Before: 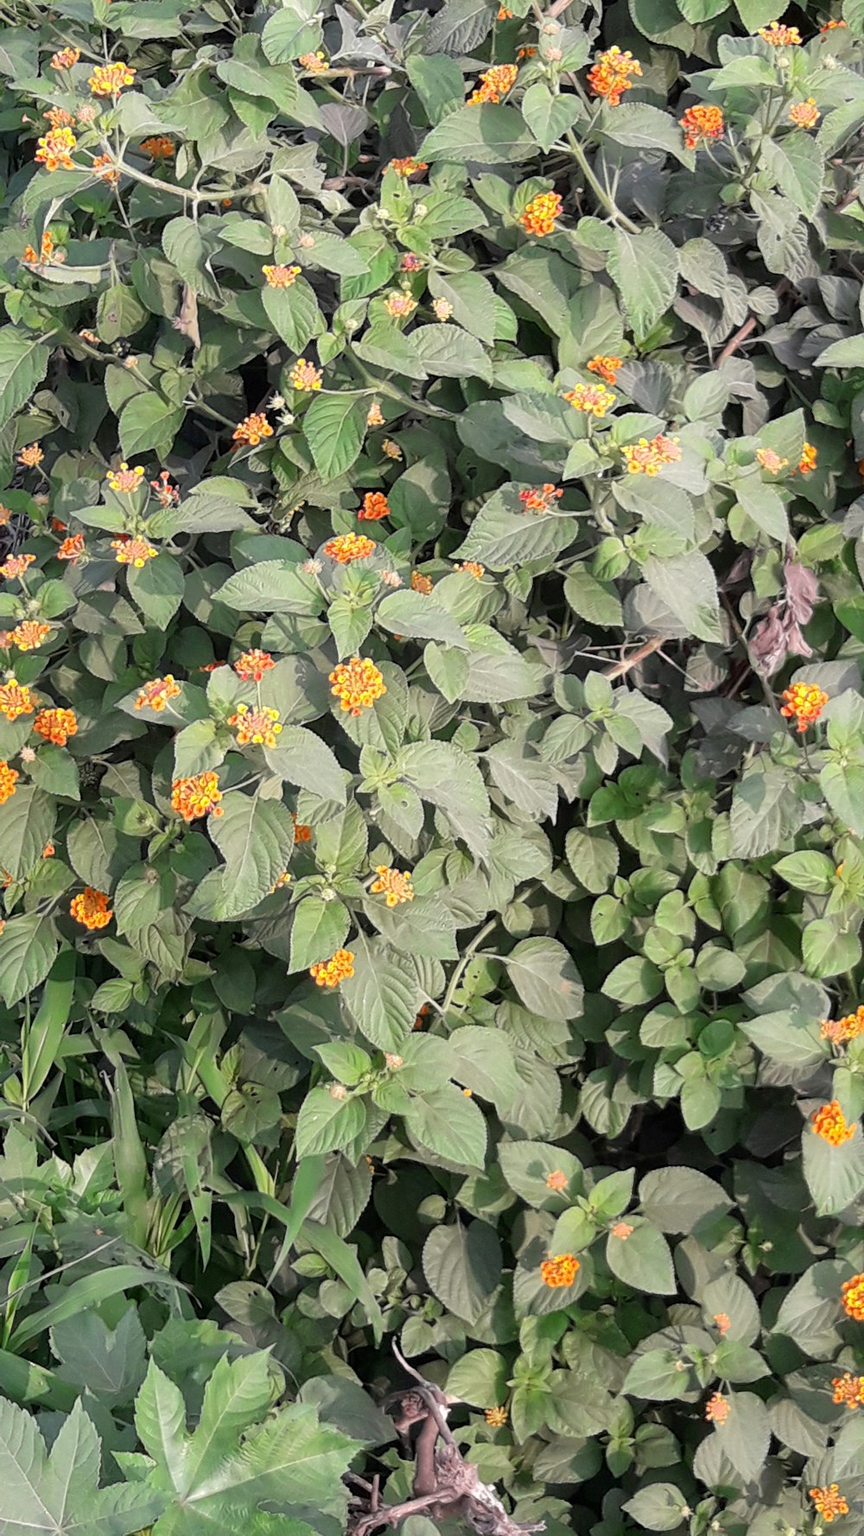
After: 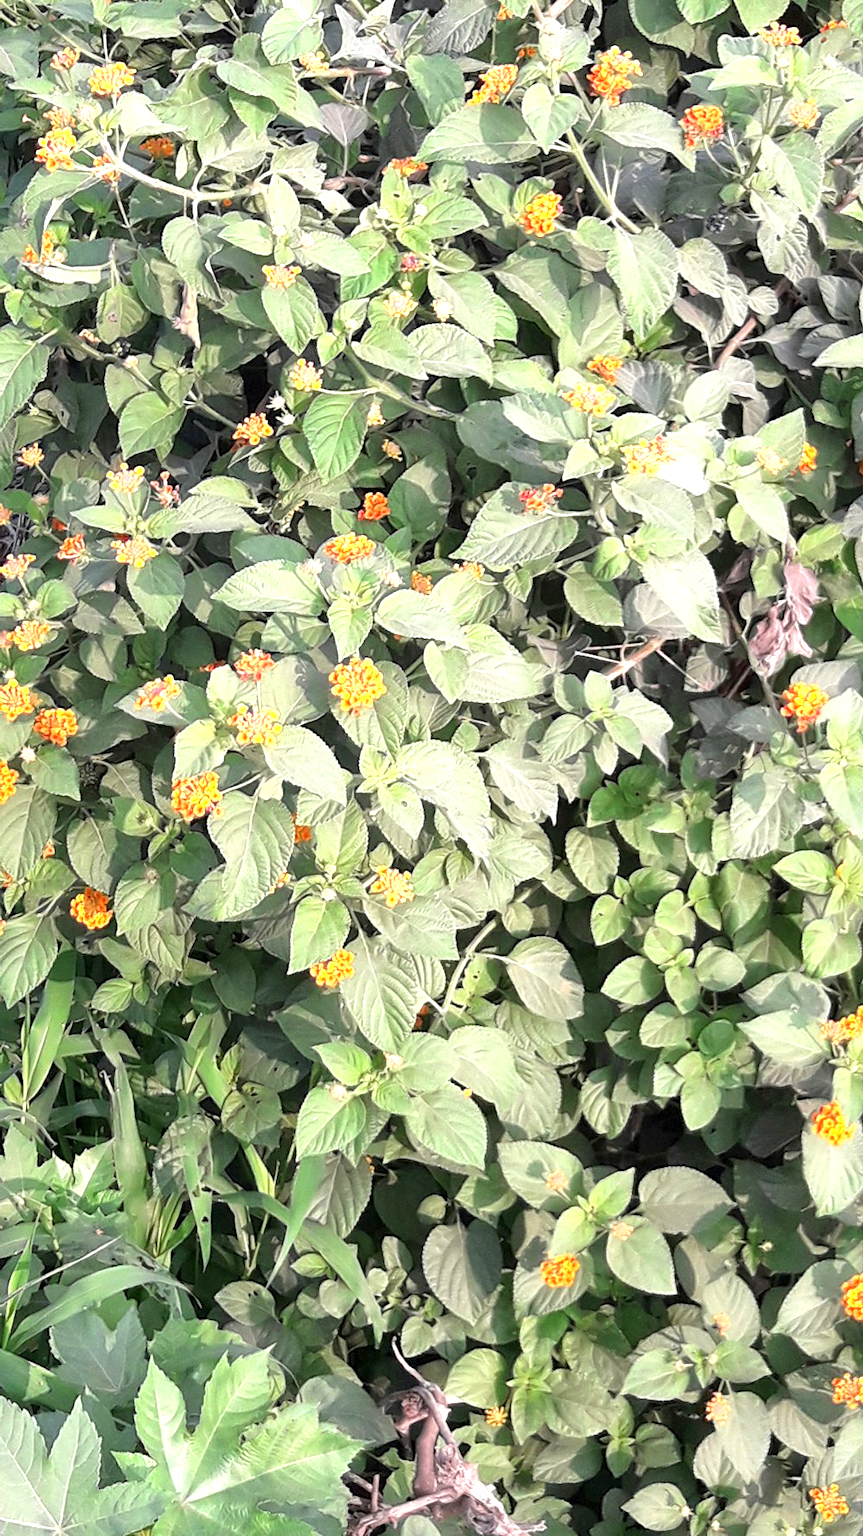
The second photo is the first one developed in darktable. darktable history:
local contrast: mode bilateral grid, contrast 20, coarseness 51, detail 119%, midtone range 0.2
exposure: black level correction 0, exposure 0.839 EV, compensate exposure bias true, compensate highlight preservation false
